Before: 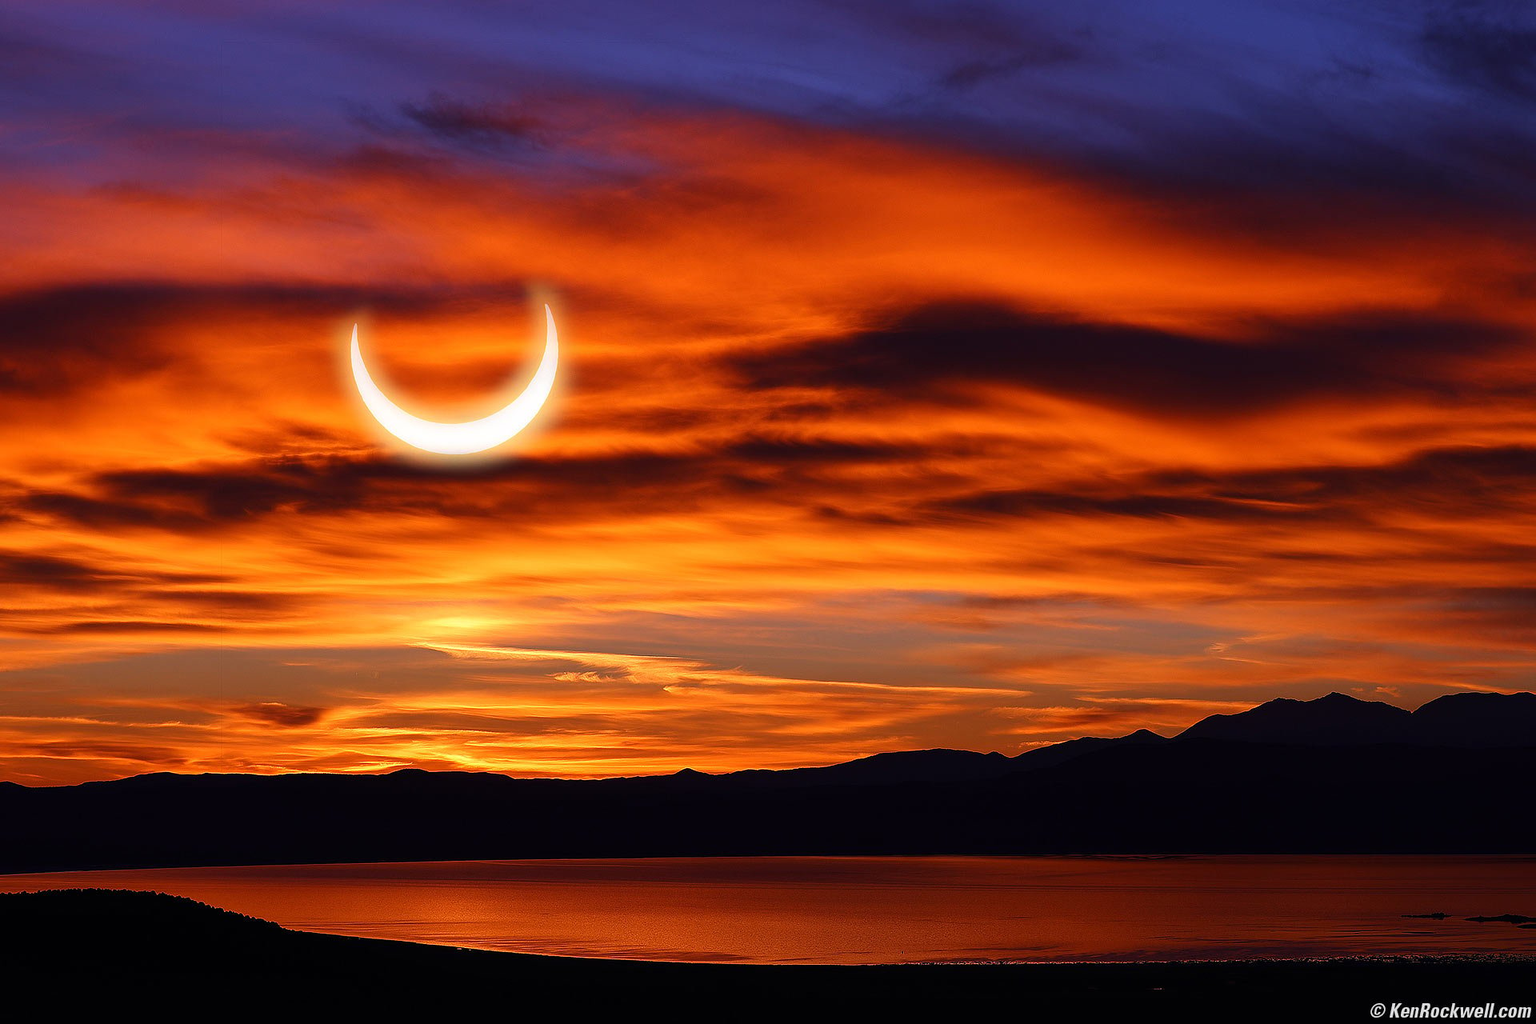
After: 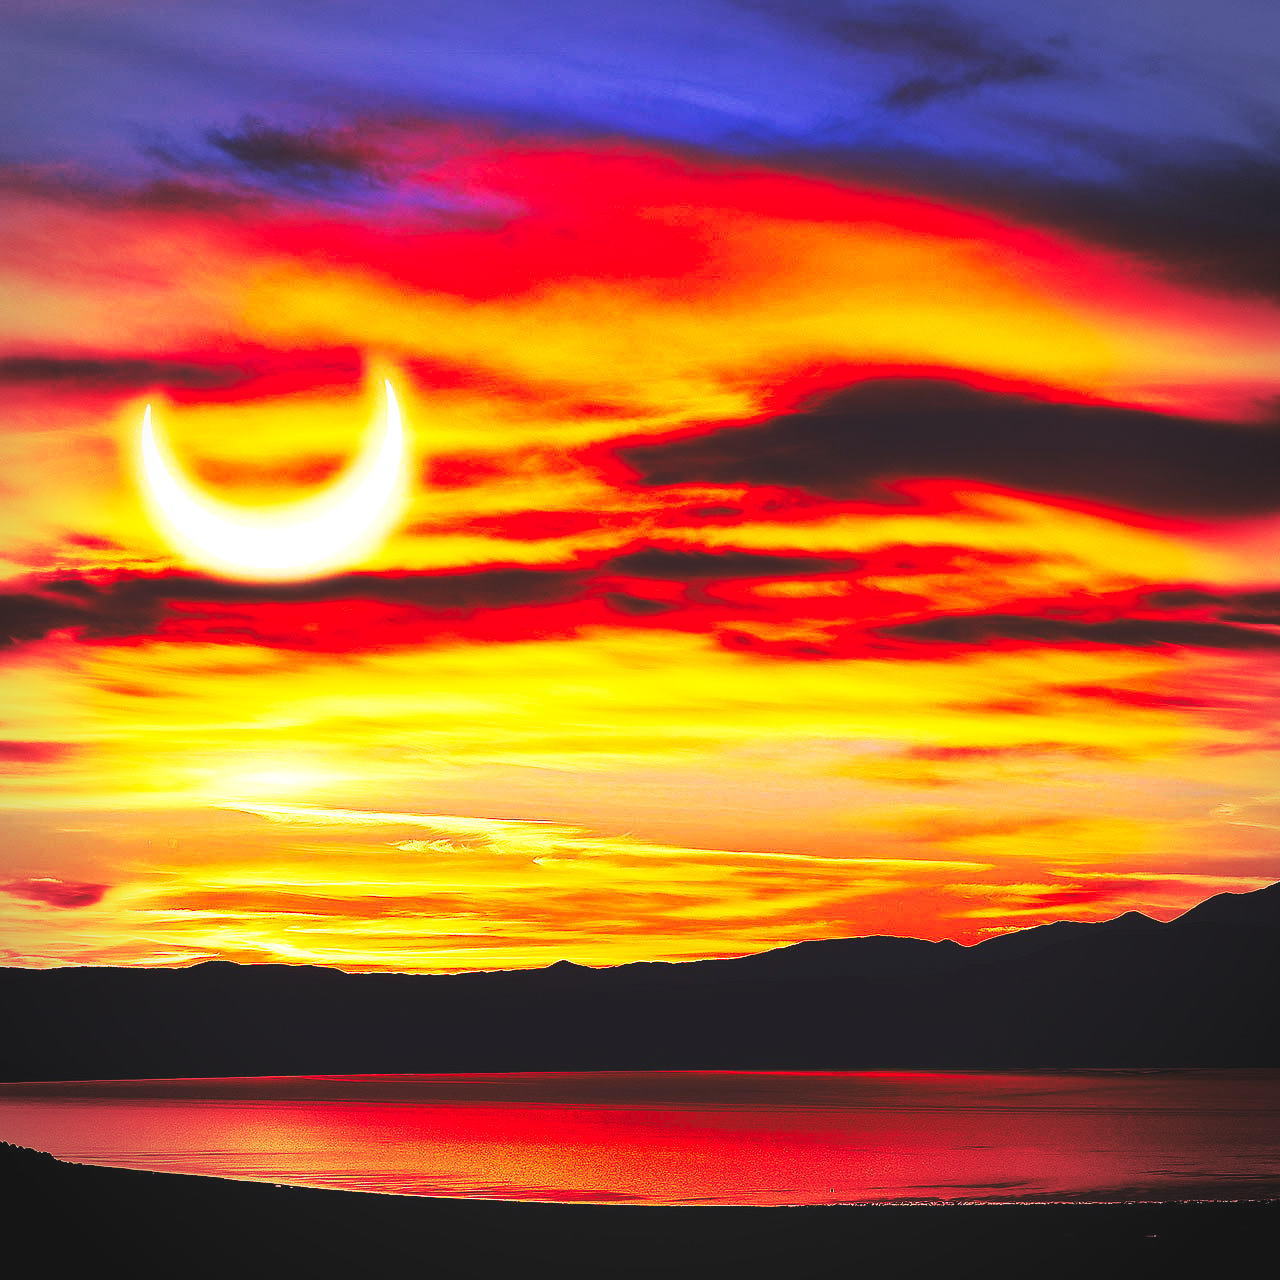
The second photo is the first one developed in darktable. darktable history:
crop and rotate: left 15.446%, right 17.836%
exposure: black level correction 0.001, exposure 0.5 EV, compensate exposure bias true, compensate highlight preservation false
vignetting: on, module defaults
base curve: curves: ch0 [(0, 0.015) (0.085, 0.116) (0.134, 0.298) (0.19, 0.545) (0.296, 0.764) (0.599, 0.982) (1, 1)], preserve colors none
